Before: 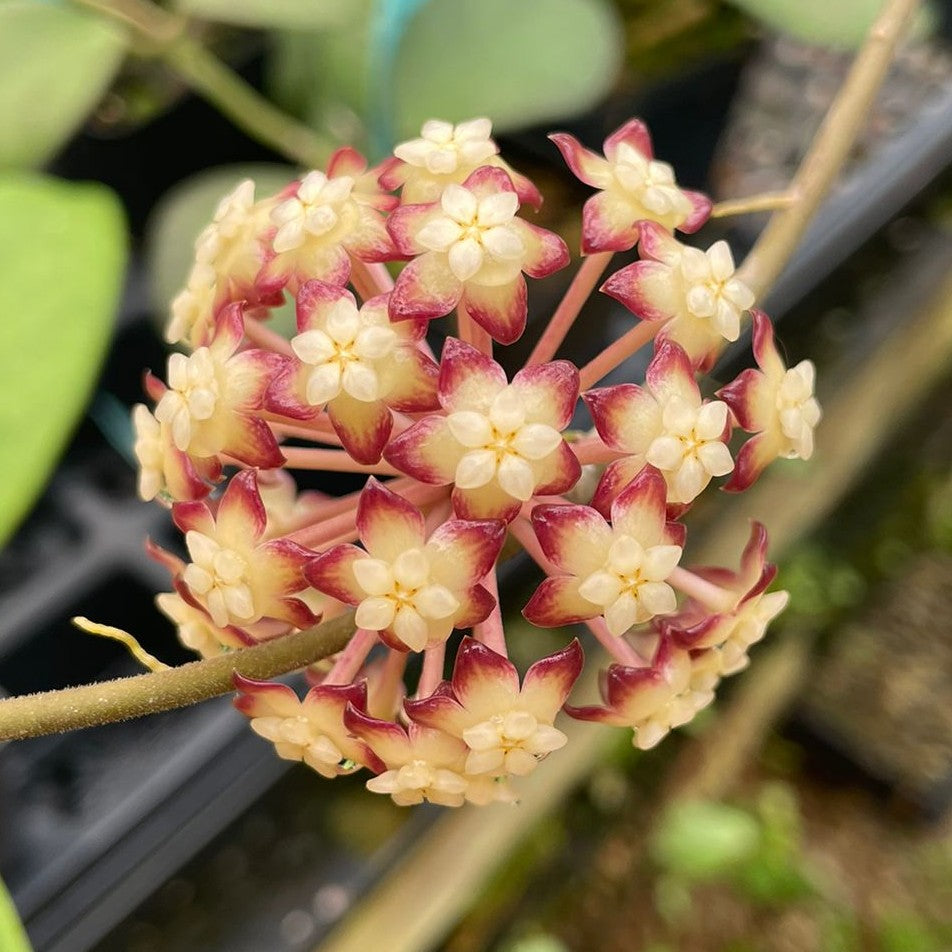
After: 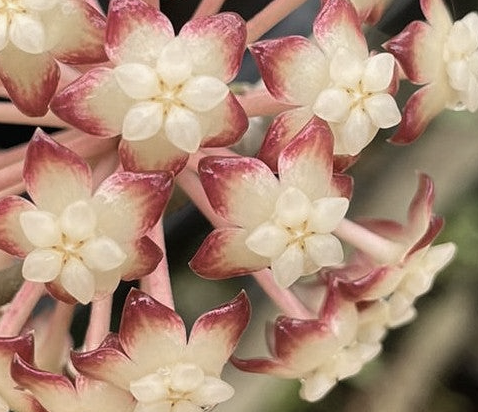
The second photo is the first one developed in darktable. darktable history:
color zones: curves: ch0 [(0, 0.559) (0.153, 0.551) (0.229, 0.5) (0.429, 0.5) (0.571, 0.5) (0.714, 0.5) (0.857, 0.5) (1, 0.559)]; ch1 [(0, 0.417) (0.112, 0.336) (0.213, 0.26) (0.429, 0.34) (0.571, 0.35) (0.683, 0.331) (0.857, 0.344) (1, 0.417)]
crop: left 35.03%, top 36.625%, right 14.663%, bottom 20.057%
